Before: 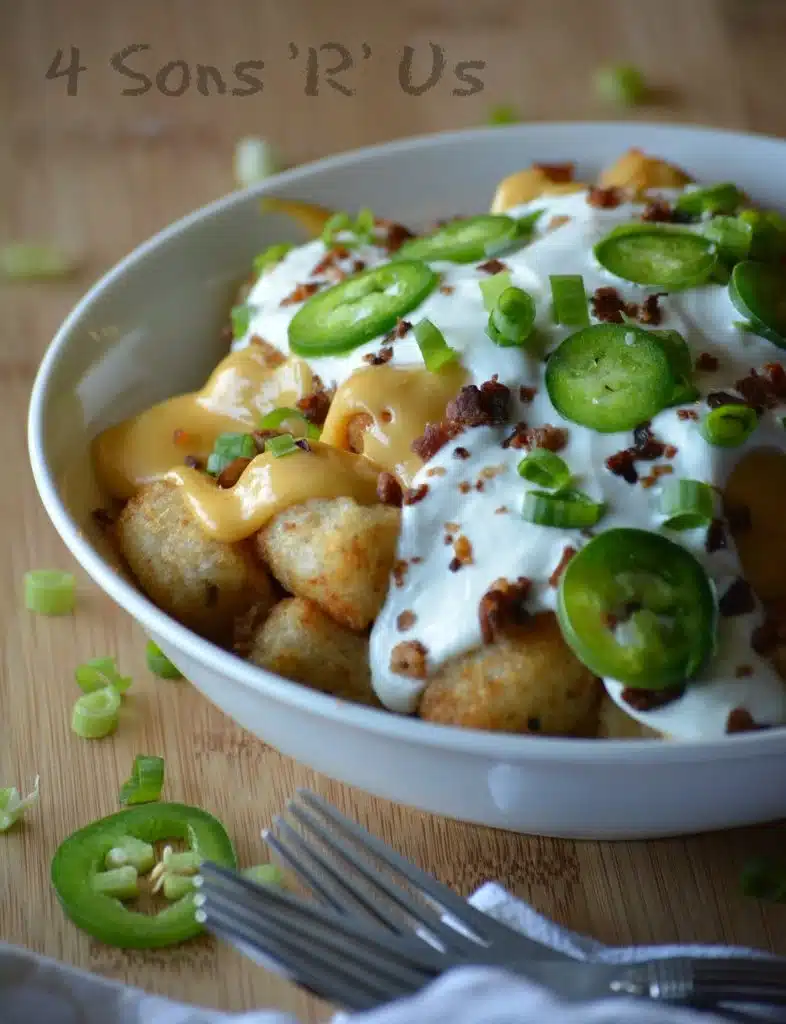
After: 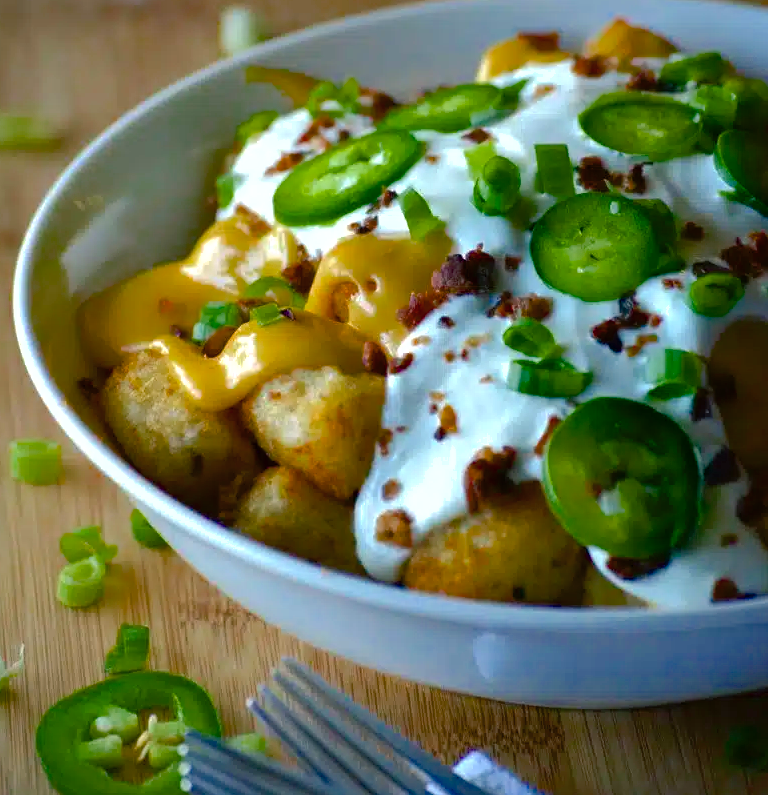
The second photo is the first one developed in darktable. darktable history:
shadows and highlights: on, module defaults
color balance rgb: shadows lift › chroma 5.193%, shadows lift › hue 239.47°, linear chroma grading › shadows 31.918%, linear chroma grading › global chroma -2.157%, linear chroma grading › mid-tones 3.603%, perceptual saturation grading › global saturation 30.329%, global vibrance 9.761%, contrast 15.072%, saturation formula JzAzBz (2021)
base curve: curves: ch0 [(0, 0) (0.283, 0.295) (1, 1)], preserve colors none
crop and rotate: left 1.914%, top 12.805%, right 0.27%, bottom 9.554%
